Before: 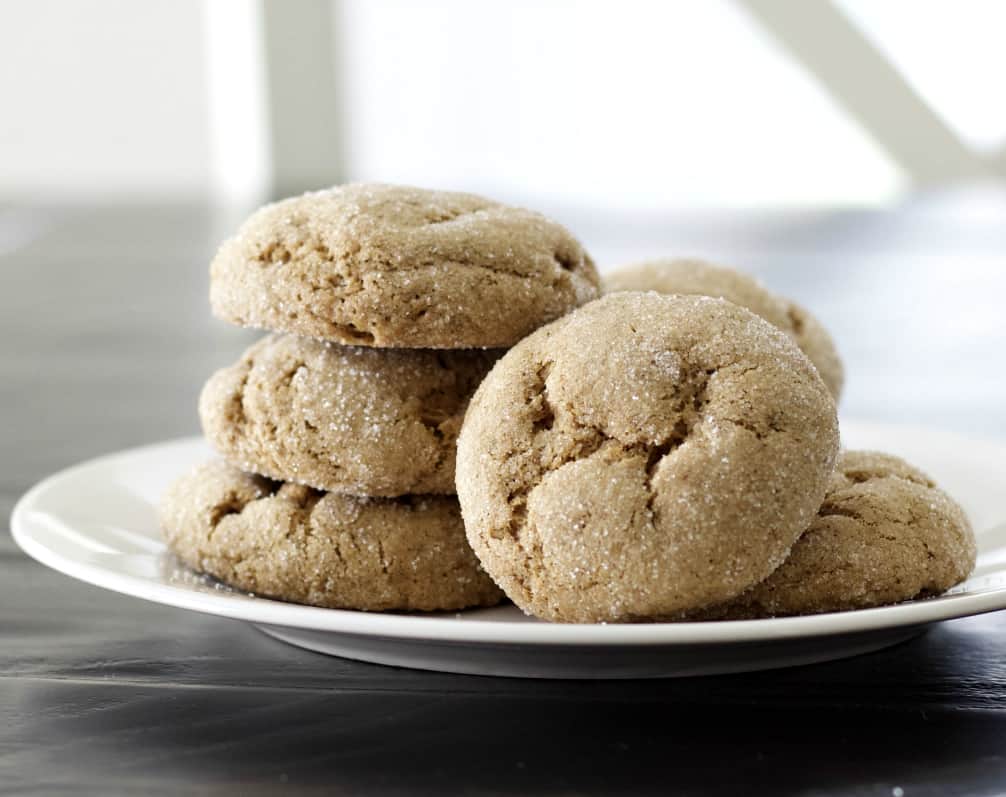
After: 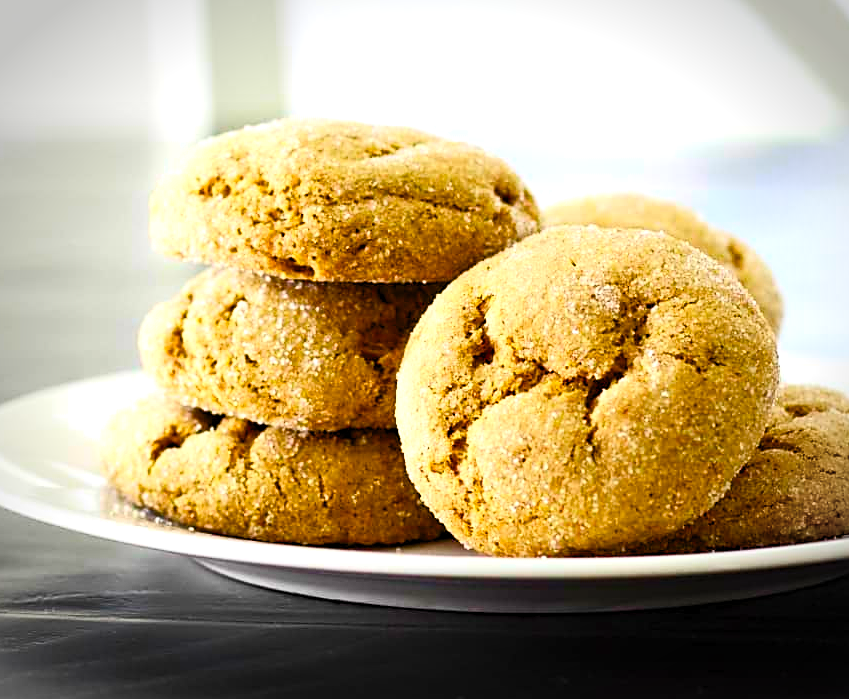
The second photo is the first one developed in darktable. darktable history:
vignetting: automatic ratio true, unbound false
crop: left 6.044%, top 8.298%, right 9.548%, bottom 3.924%
sharpen: on, module defaults
color balance rgb: perceptual saturation grading › global saturation 20%, perceptual saturation grading › highlights -25.602%, perceptual saturation grading › shadows 50.031%, perceptual brilliance grading › highlights 13.837%, perceptual brilliance grading › shadows -18.319%, global vibrance 30.223%
contrast brightness saturation: contrast 0.196, brightness 0.195, saturation 0.785
